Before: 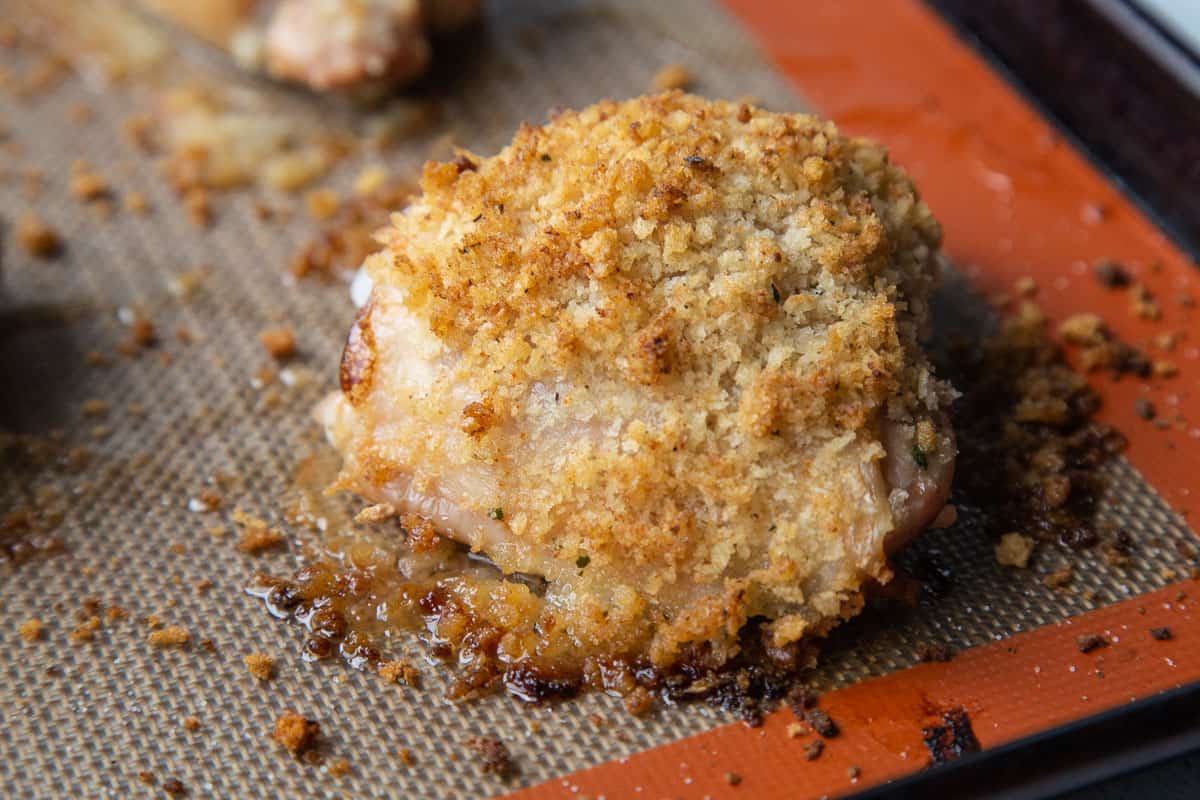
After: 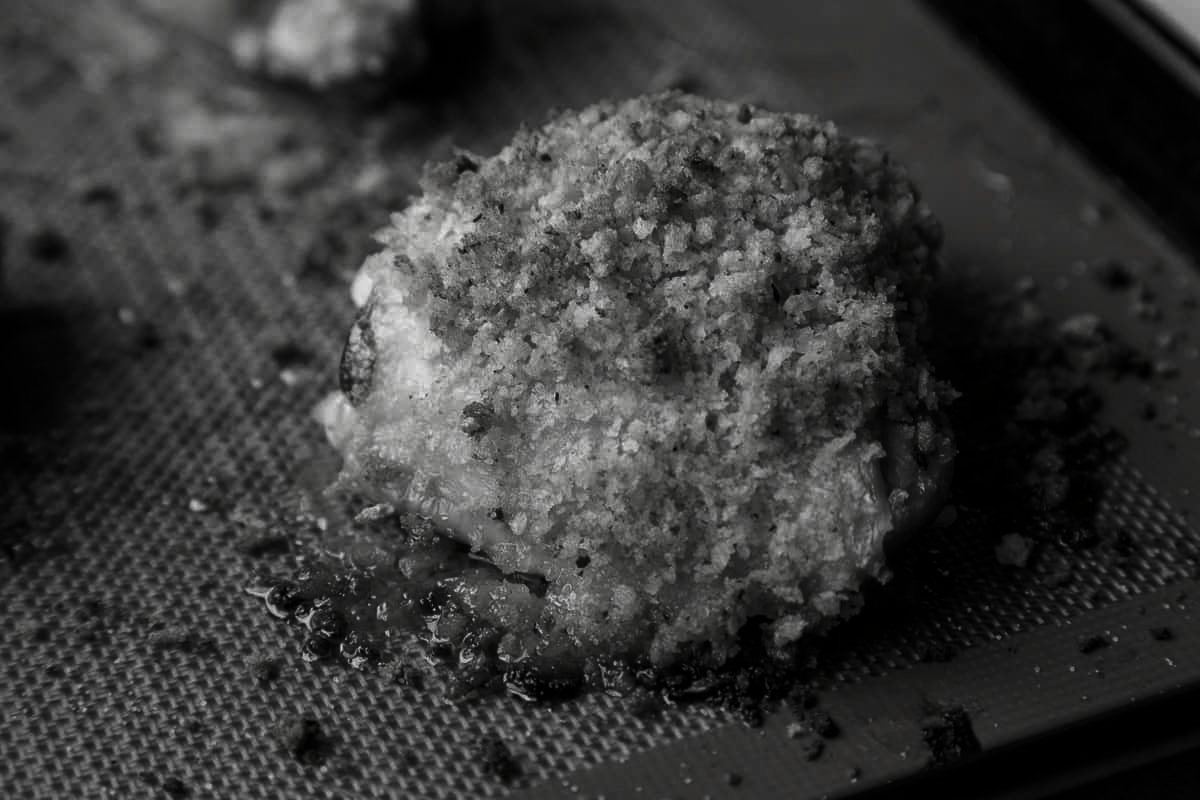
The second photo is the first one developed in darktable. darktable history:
contrast brightness saturation: contrast -0.039, brightness -0.572, saturation -0.992
